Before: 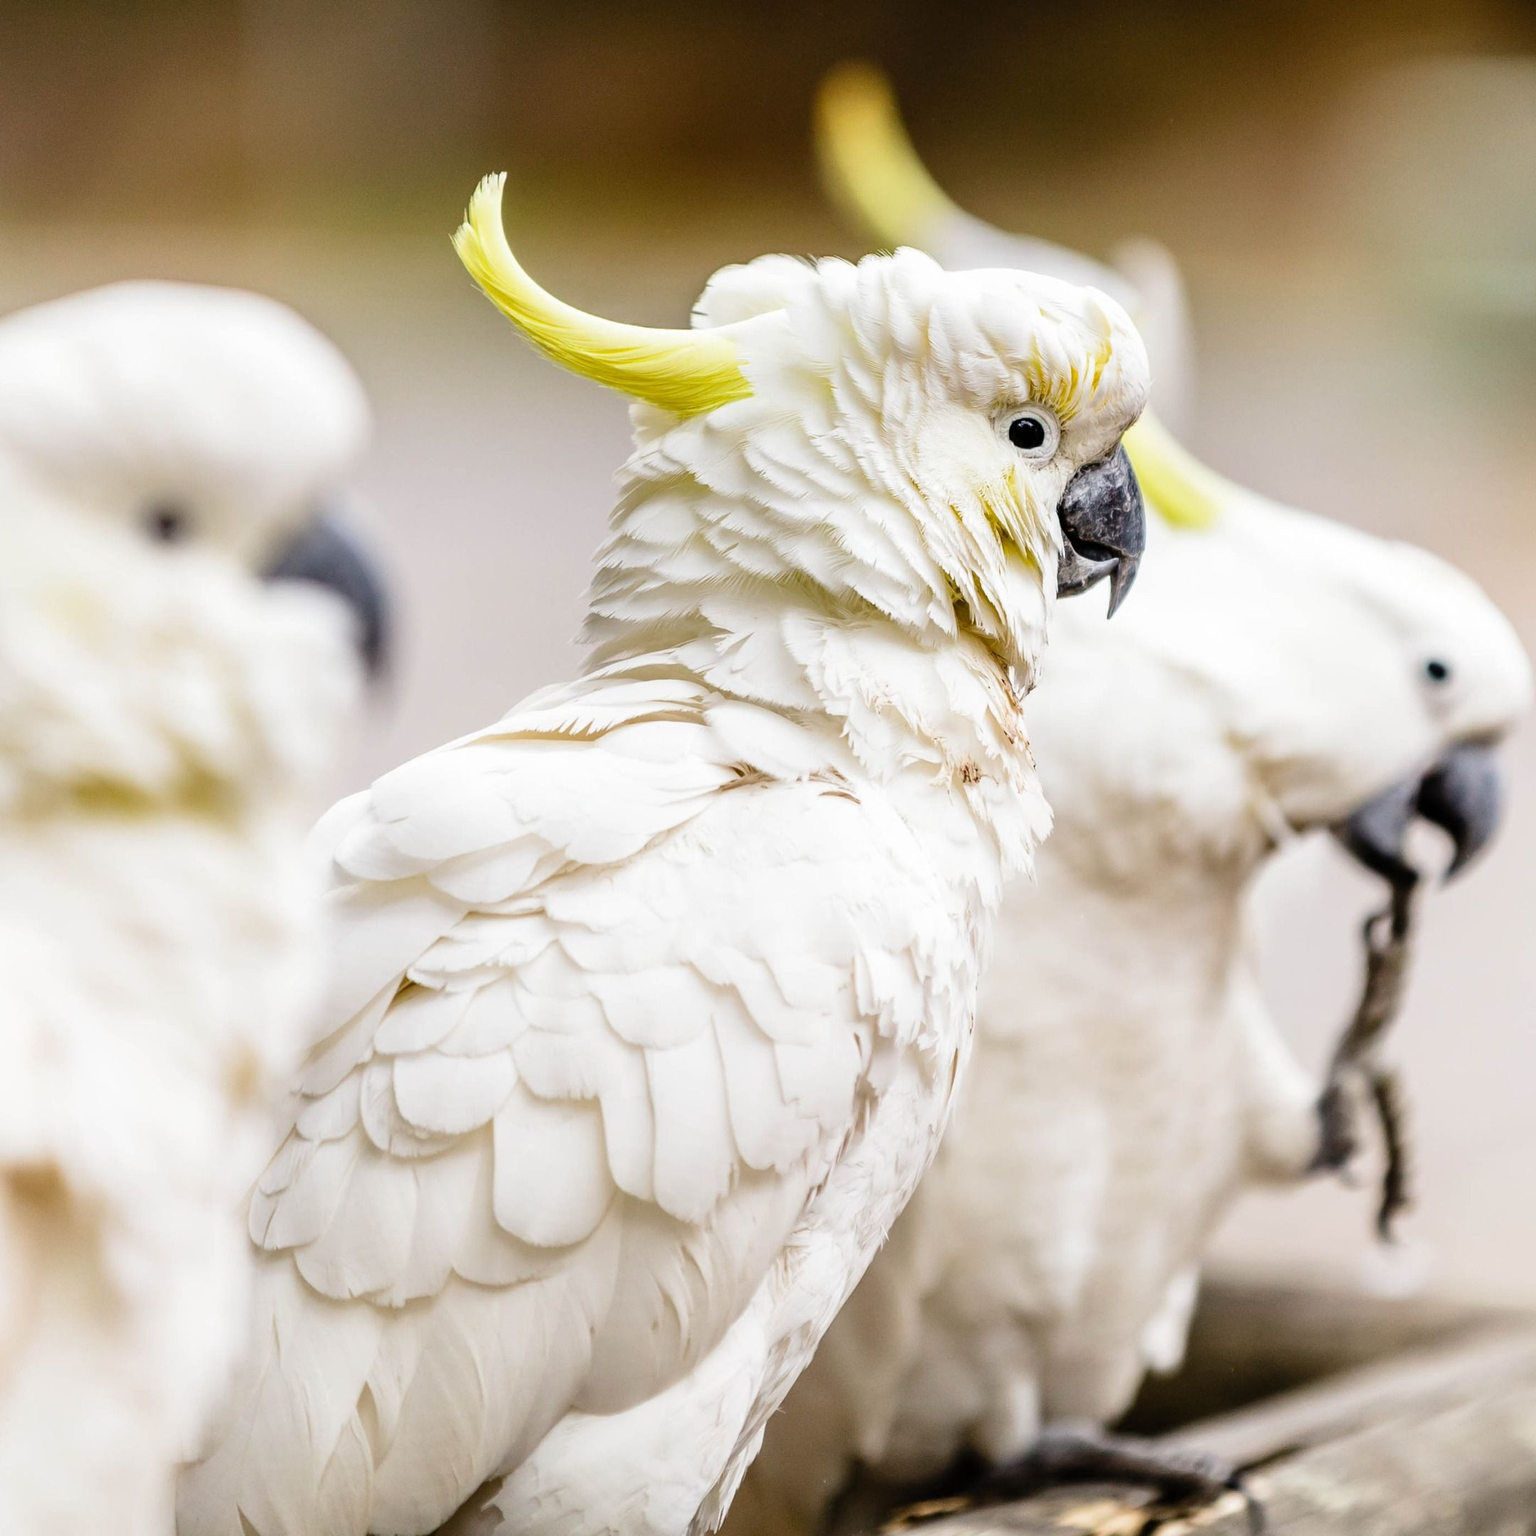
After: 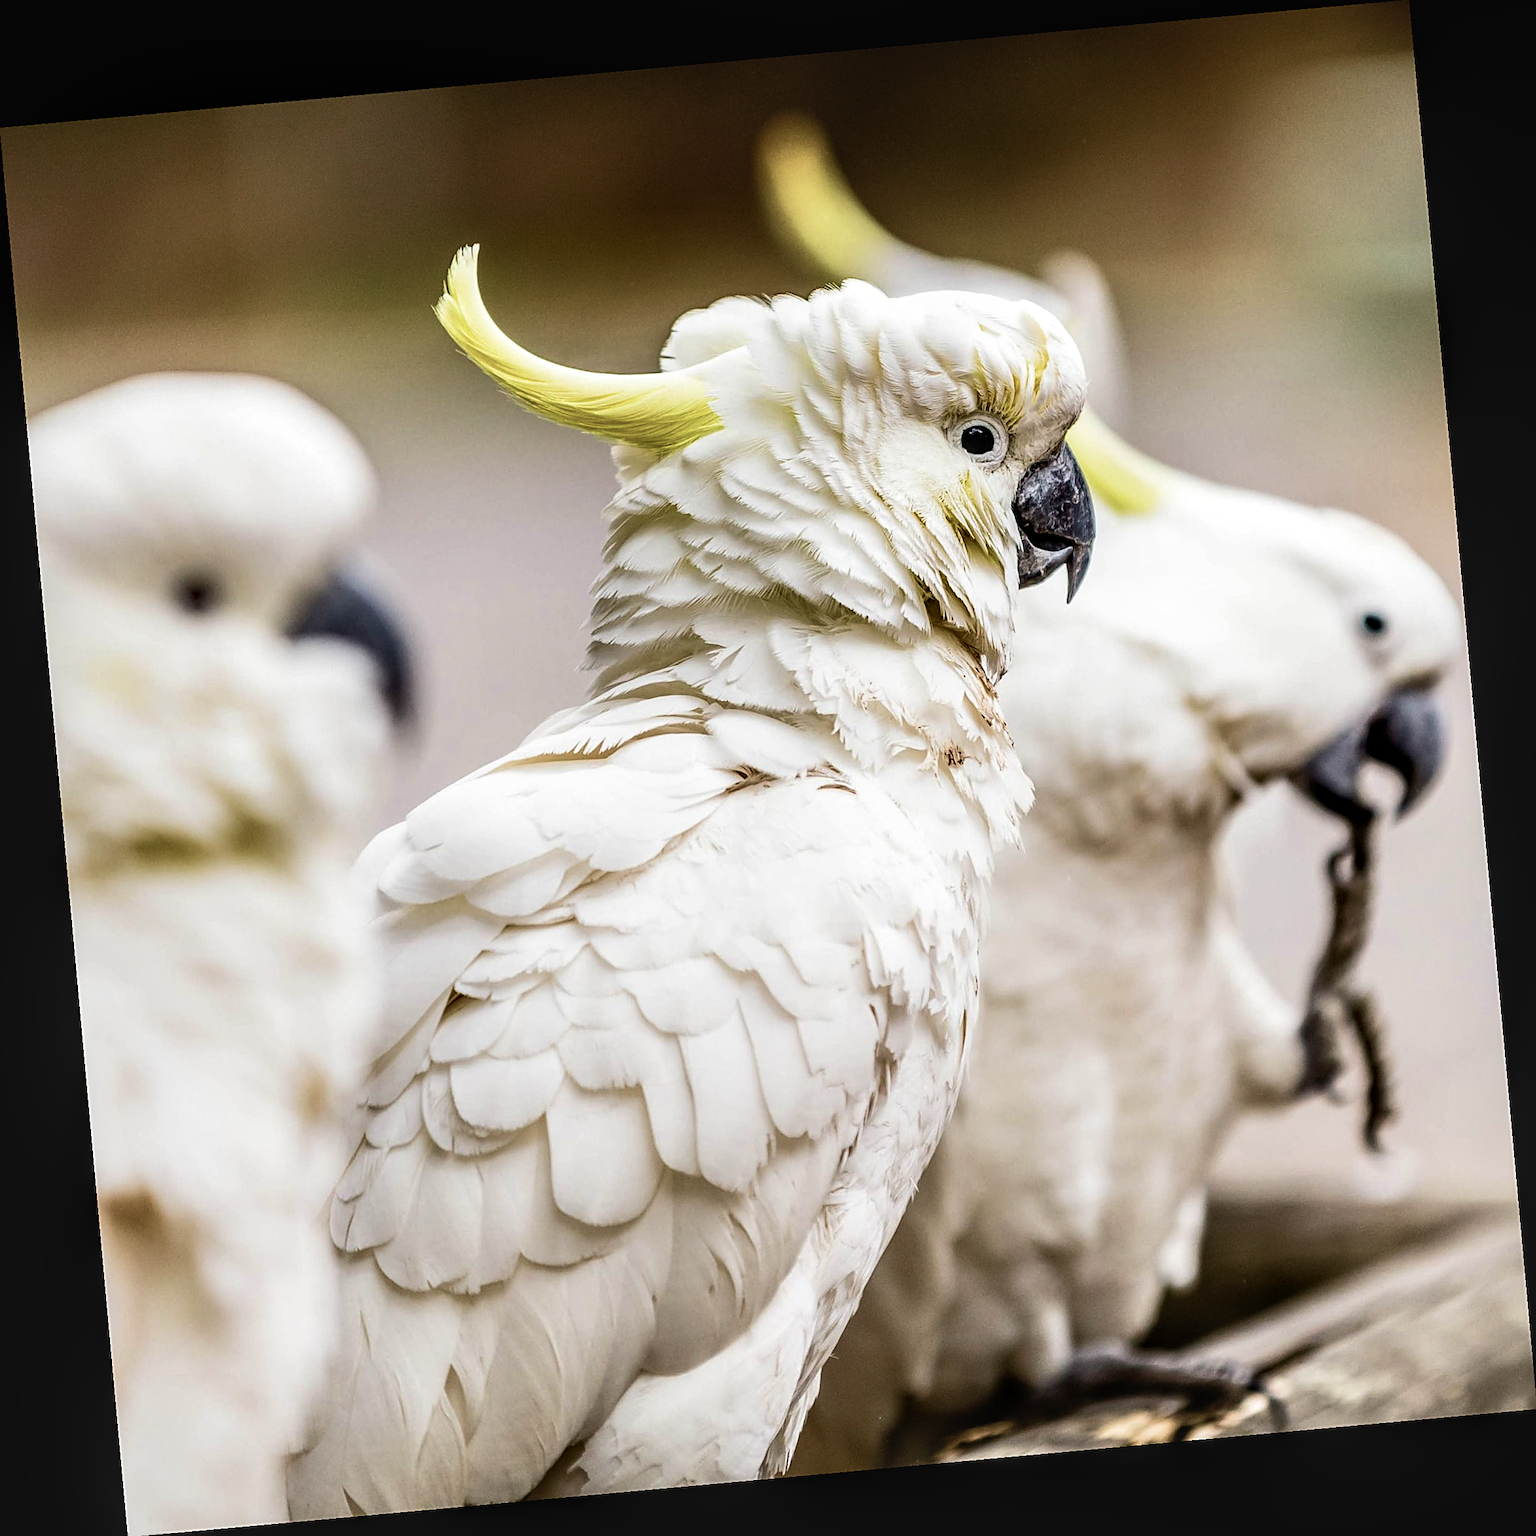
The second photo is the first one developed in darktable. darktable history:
velvia: strength 45%
rotate and perspective: rotation -5.2°, automatic cropping off
local contrast: on, module defaults
color balance rgb: perceptual saturation grading › highlights -31.88%, perceptual saturation grading › mid-tones 5.8%, perceptual saturation grading › shadows 18.12%, perceptual brilliance grading › highlights 3.62%, perceptual brilliance grading › mid-tones -18.12%, perceptual brilliance grading › shadows -41.3%
rgb levels: preserve colors max RGB
sharpen: on, module defaults
